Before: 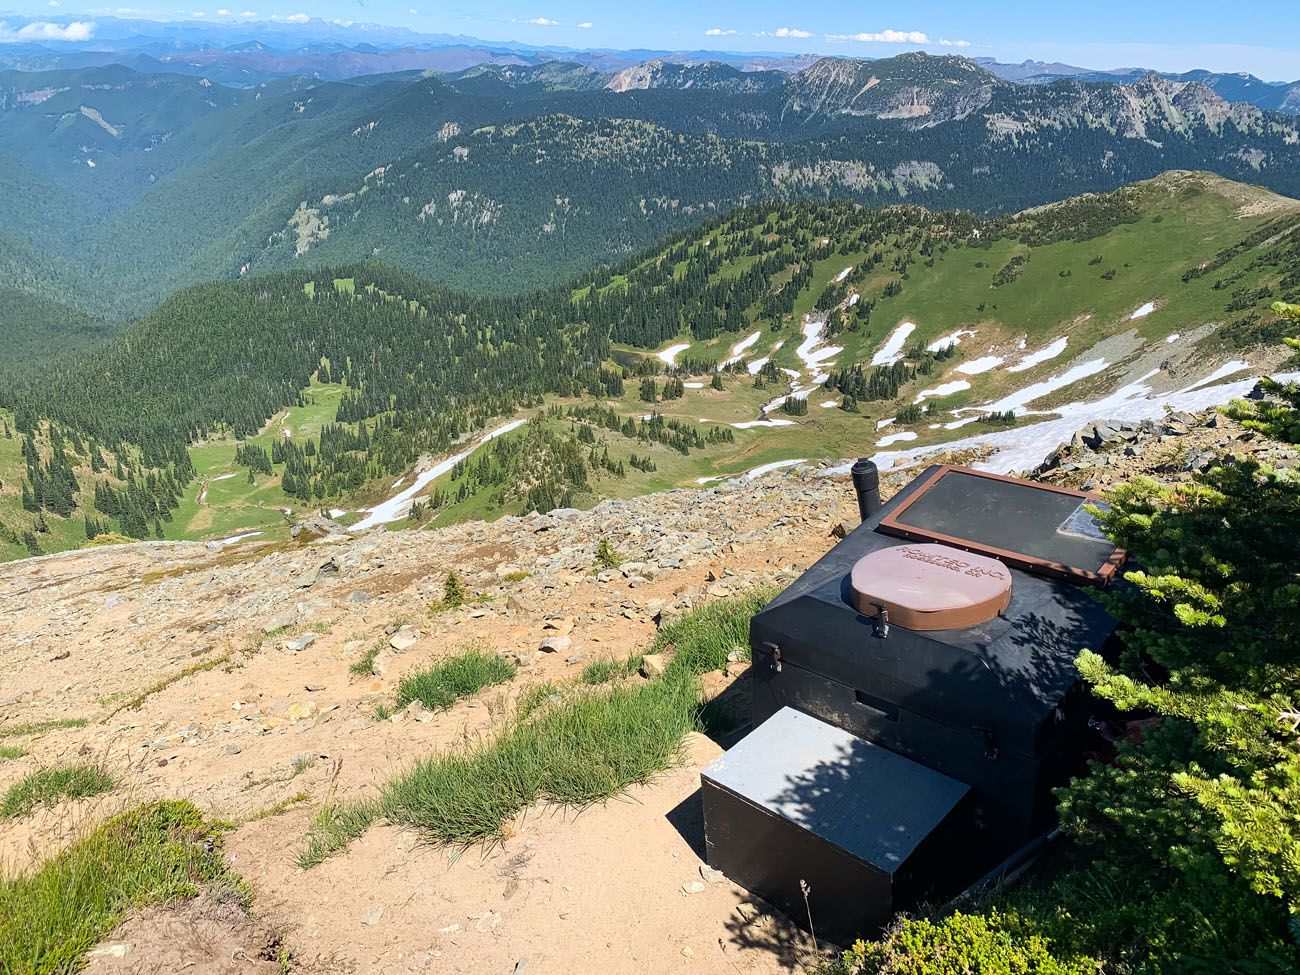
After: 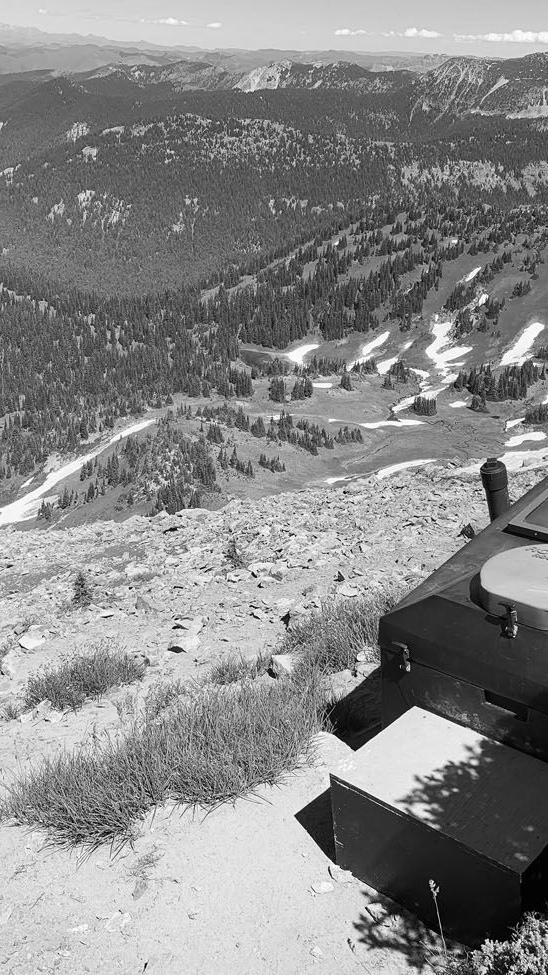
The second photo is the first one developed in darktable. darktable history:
crop: left 28.583%, right 29.231%
monochrome: on, module defaults
